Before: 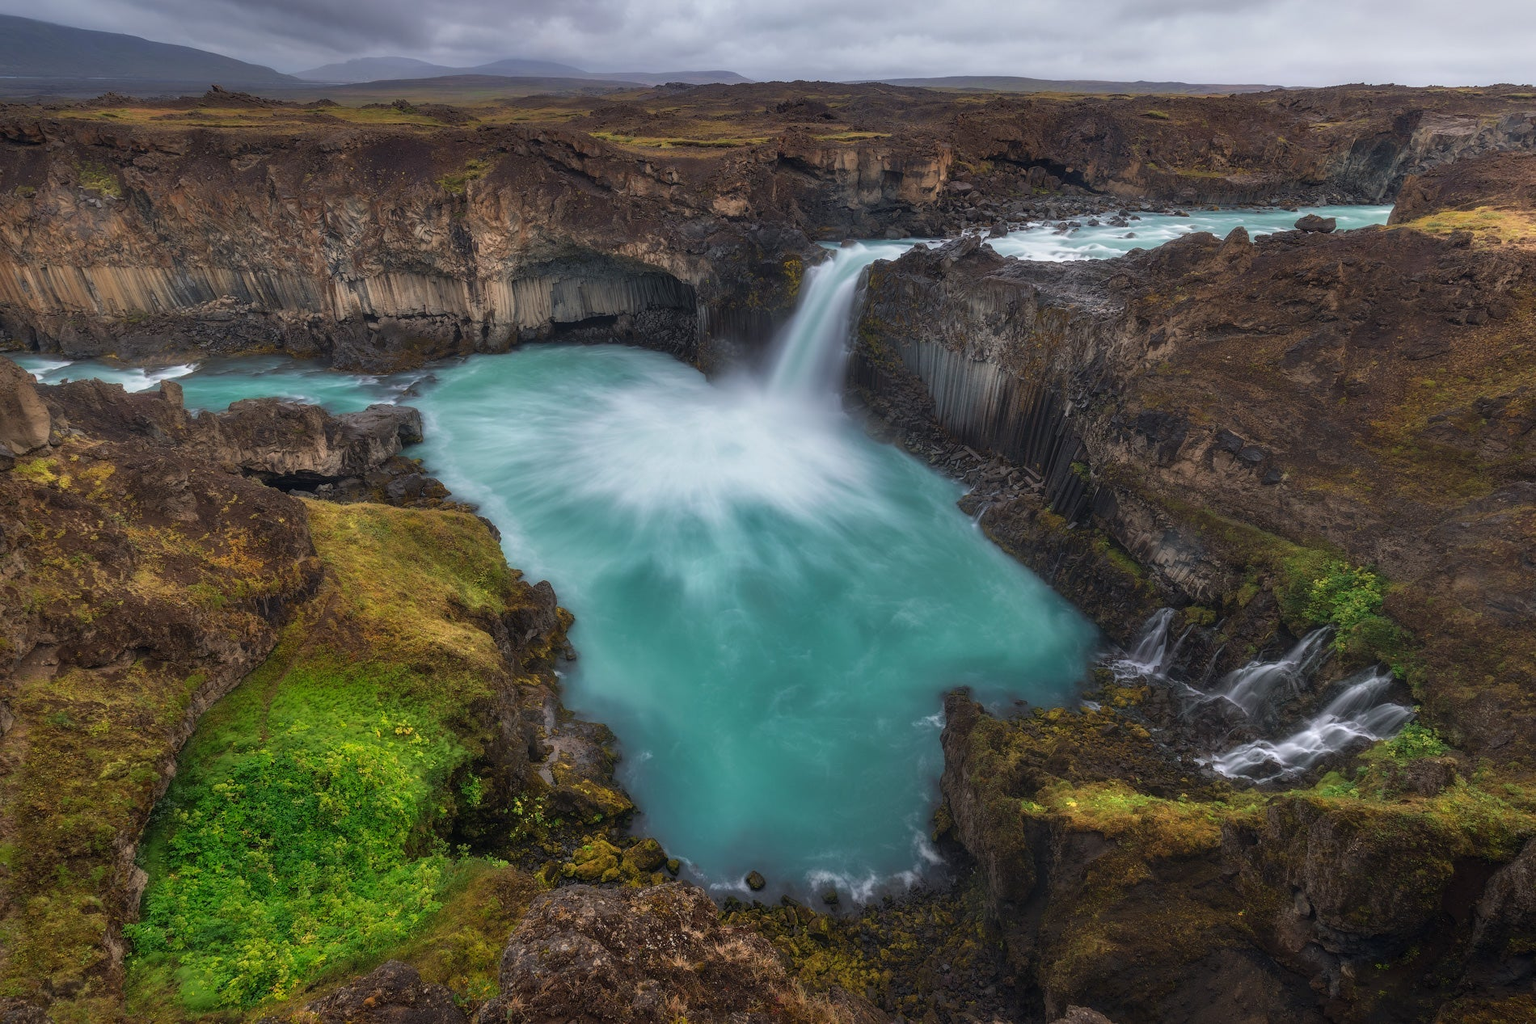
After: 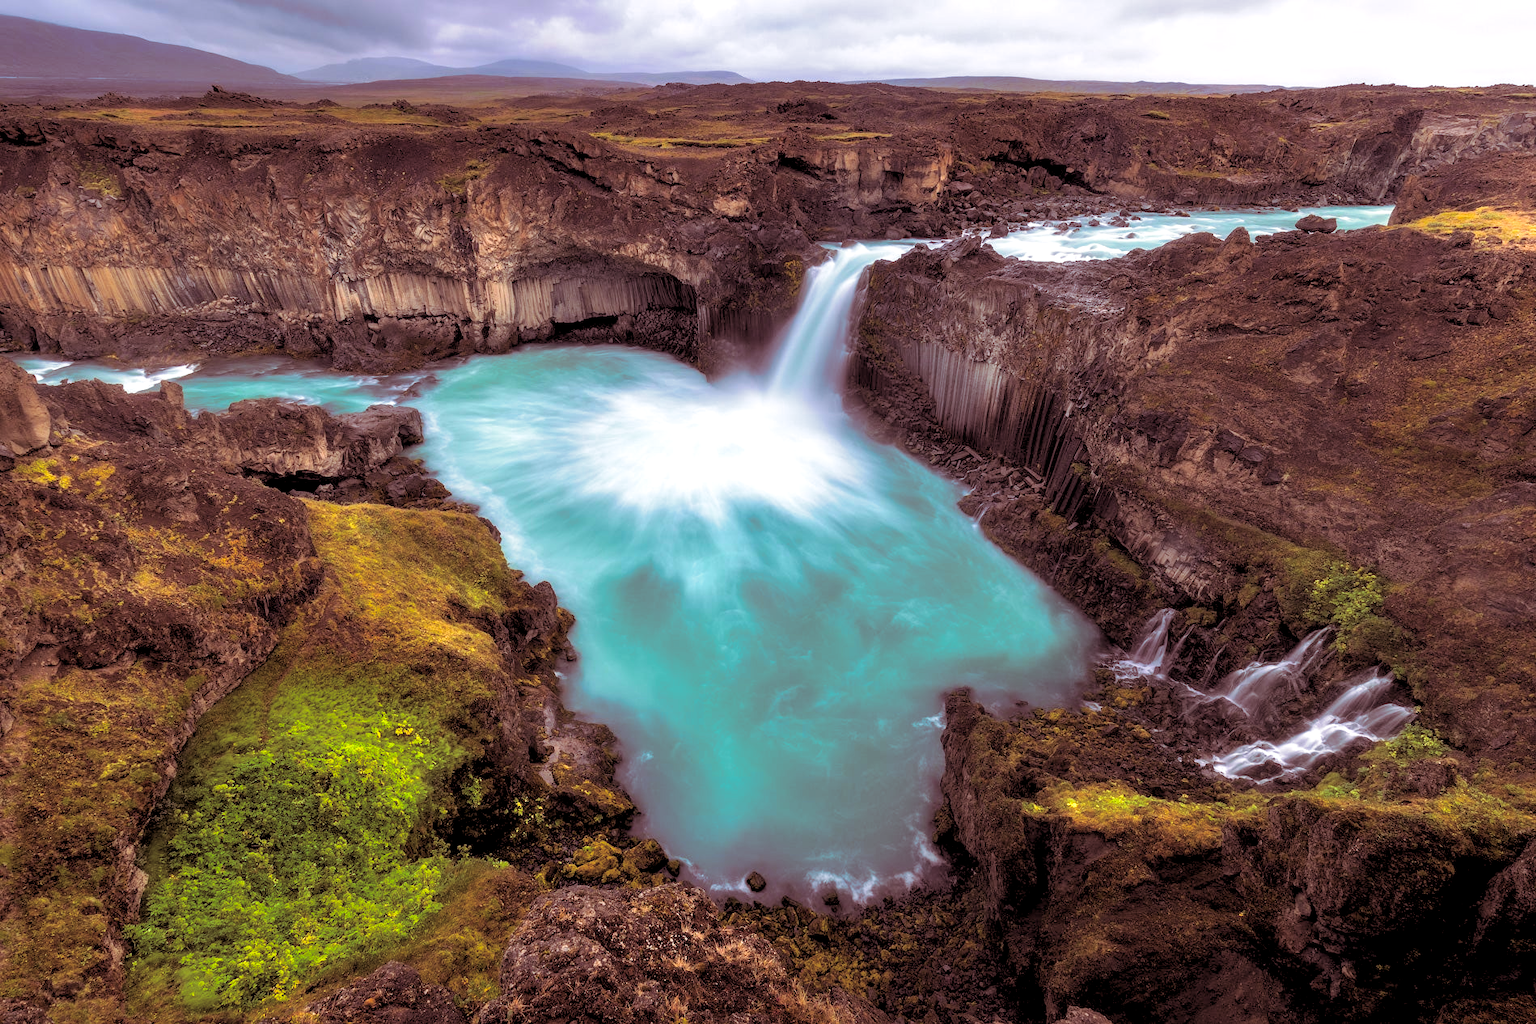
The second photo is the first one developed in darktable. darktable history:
exposure: black level correction 0, exposure 0.5 EV, compensate exposure bias true, compensate highlight preservation false
color balance rgb: shadows lift › chroma 2%, shadows lift › hue 217.2°, power › chroma 0.25%, power › hue 60°, highlights gain › chroma 1.5%, highlights gain › hue 309.6°, global offset › luminance -0.5%, perceptual saturation grading › global saturation 15%, global vibrance 20%
split-toning: on, module defaults
rgb levels: levels [[0.013, 0.434, 0.89], [0, 0.5, 1], [0, 0.5, 1]]
